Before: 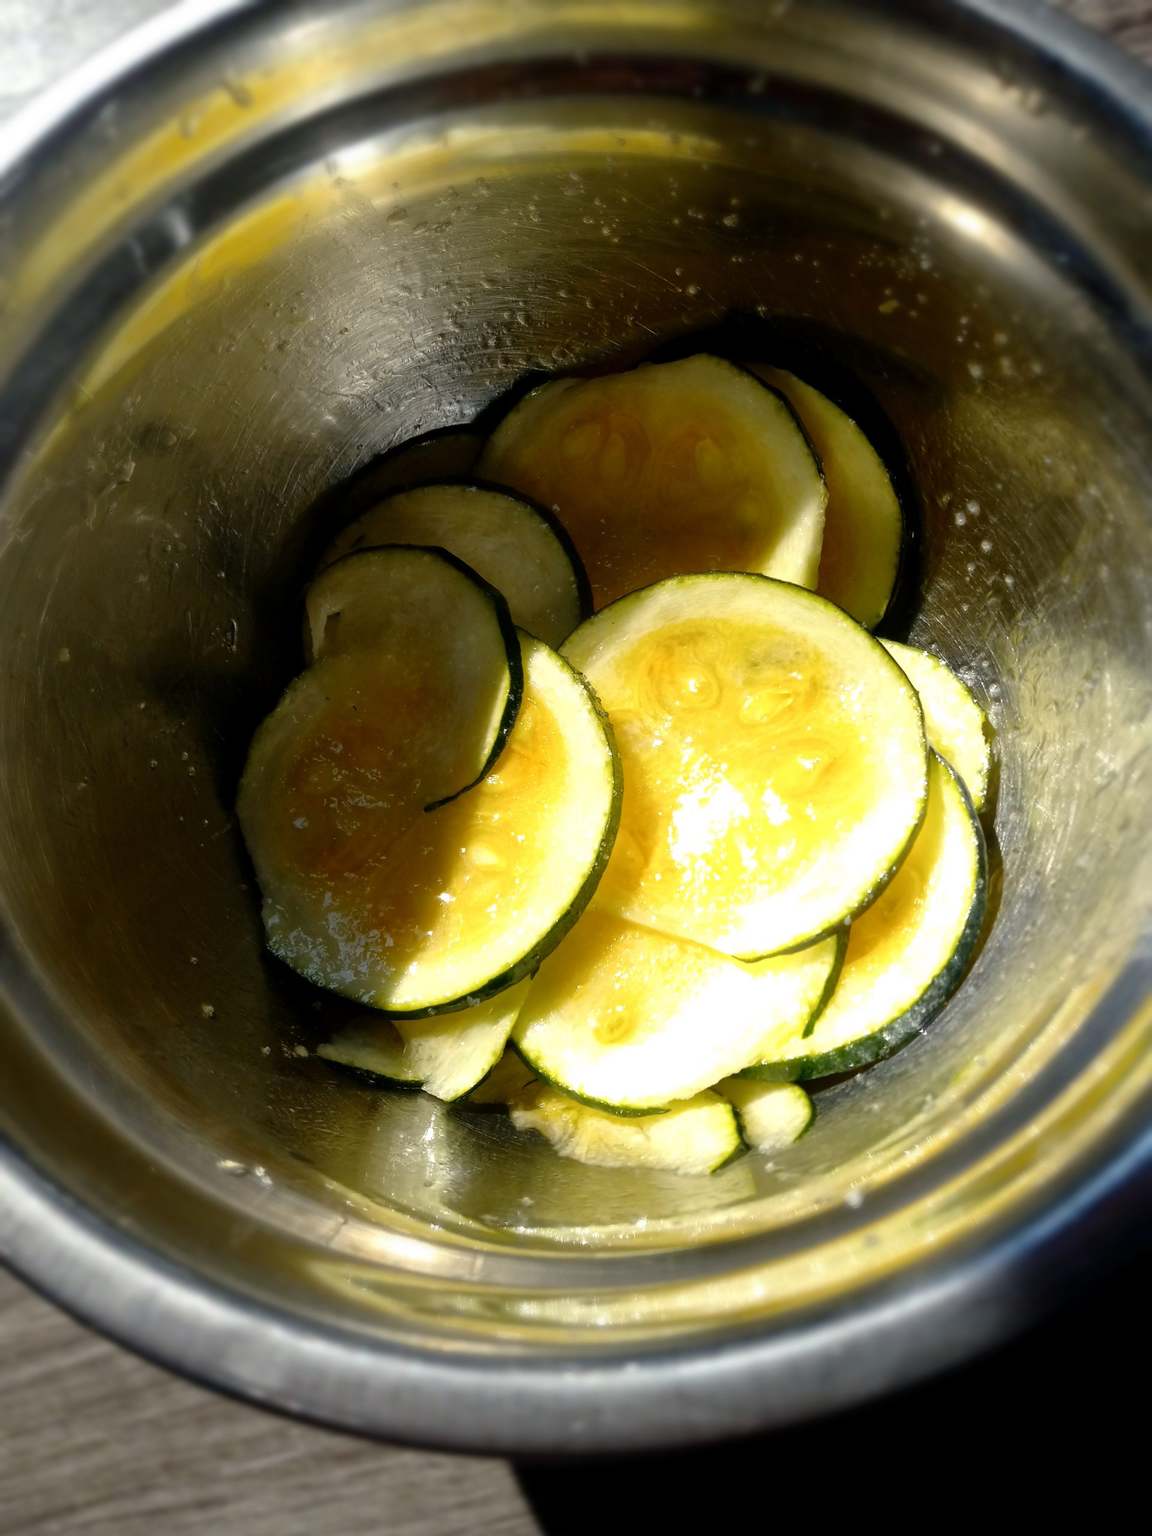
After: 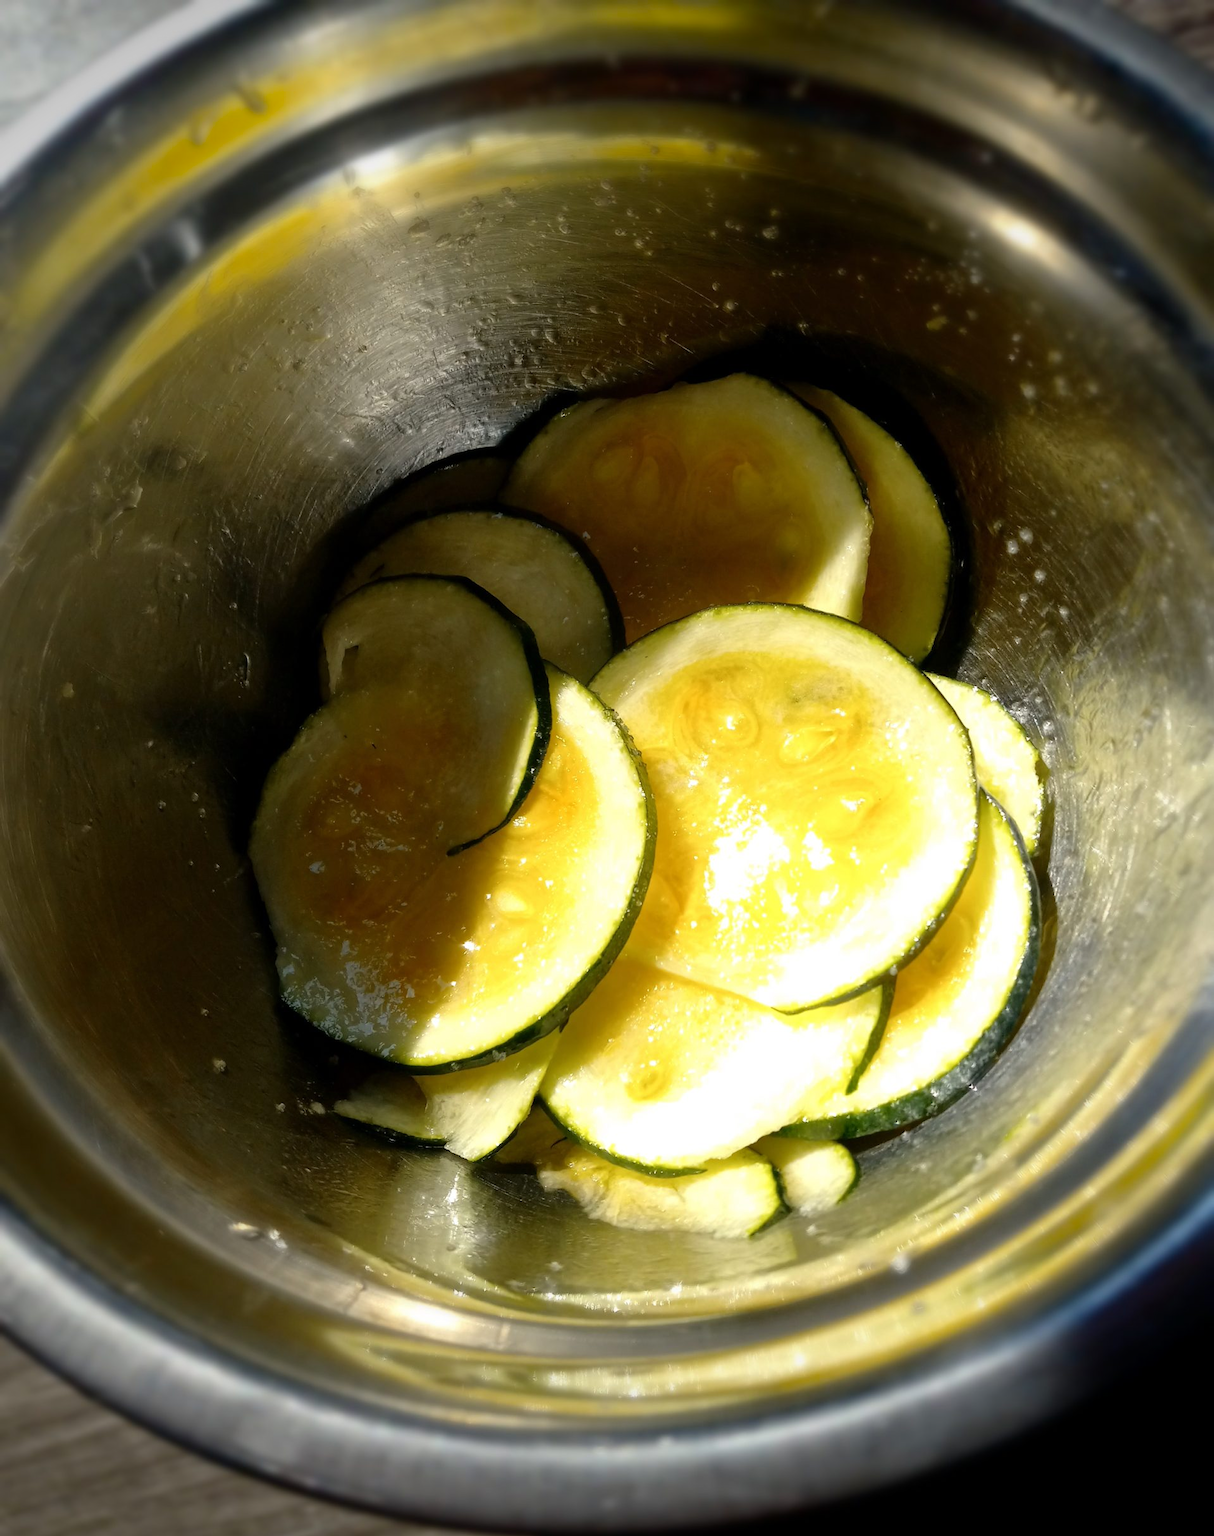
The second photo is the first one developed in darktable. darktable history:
vignetting: fall-off start 88.53%, fall-off radius 44.2%, saturation 0.376, width/height ratio 1.161
crop and rotate: top 0%, bottom 5.097%
